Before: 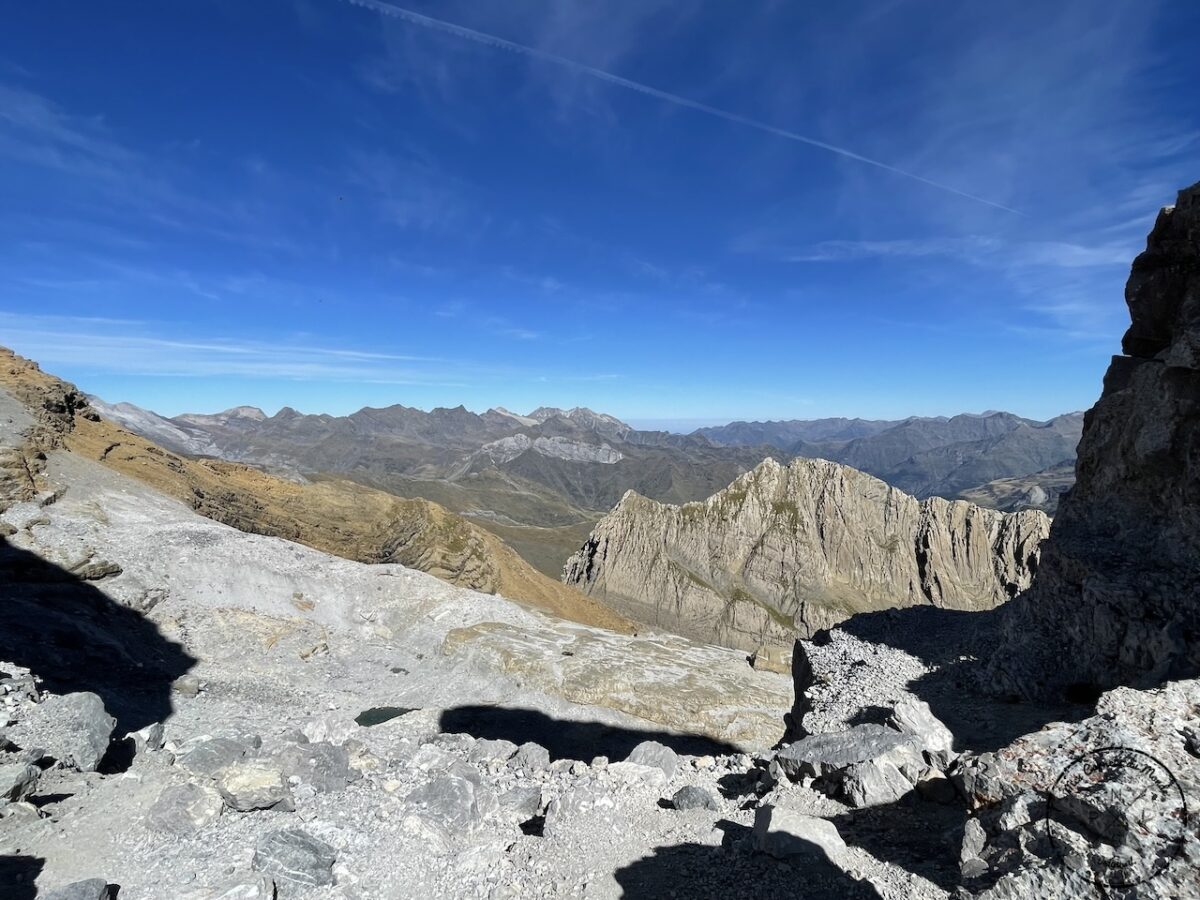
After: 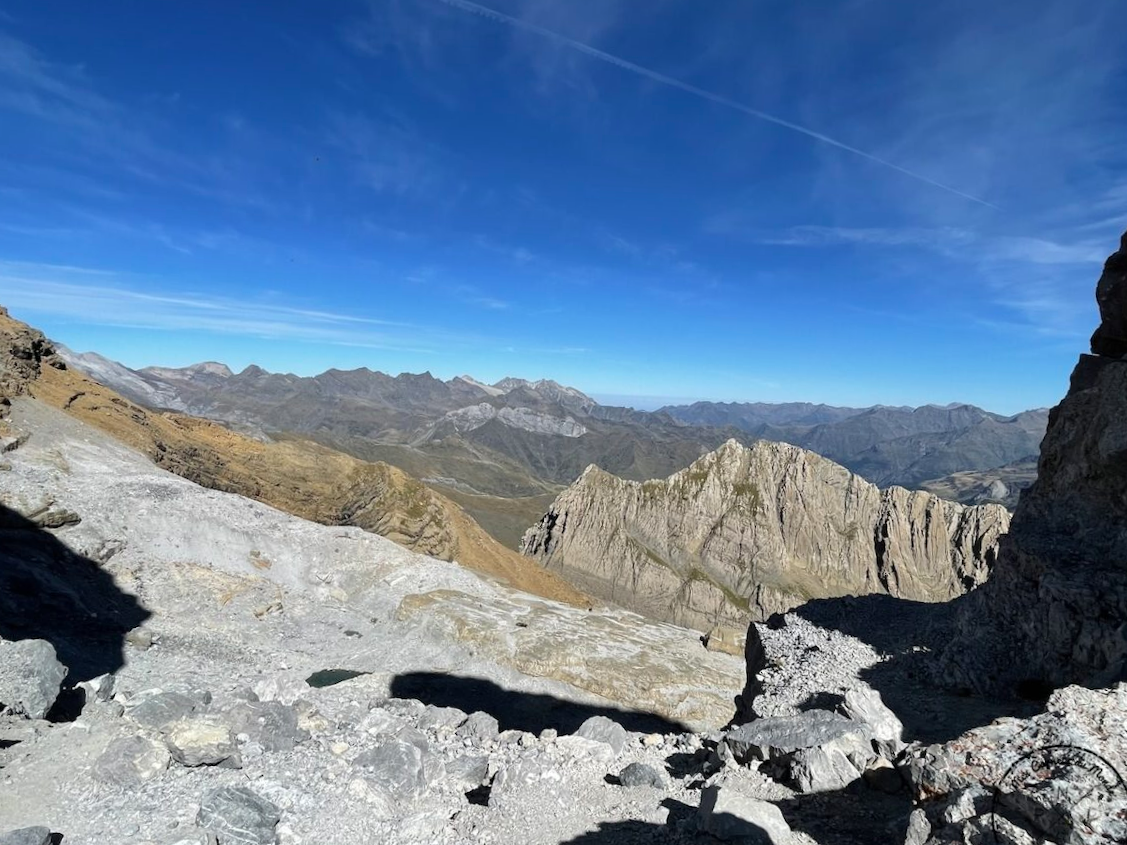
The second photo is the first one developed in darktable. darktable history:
contrast brightness saturation: saturation -0.062
crop and rotate: angle -2.82°
